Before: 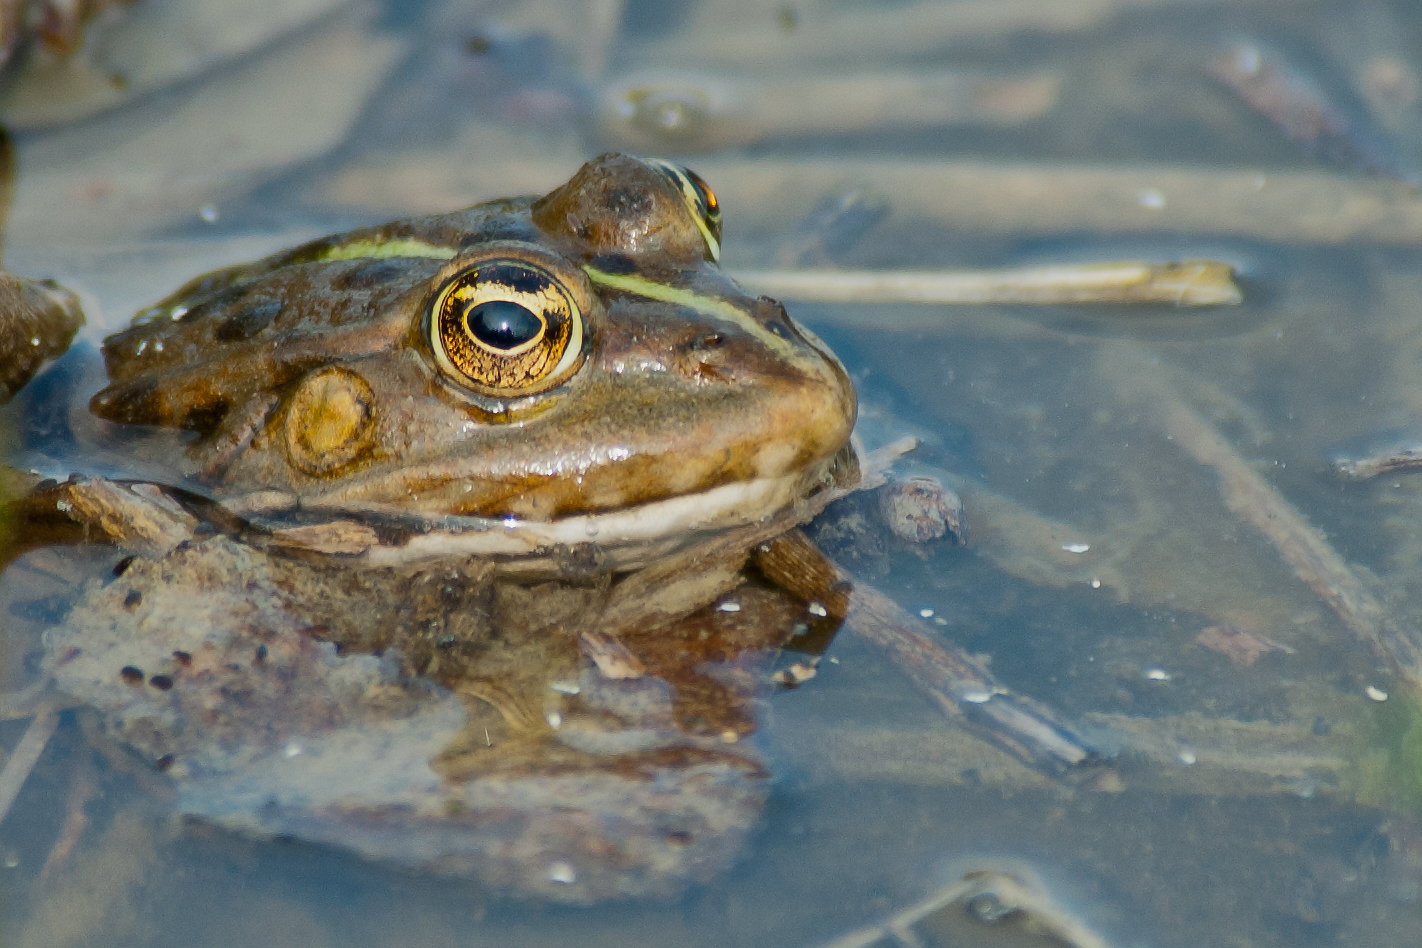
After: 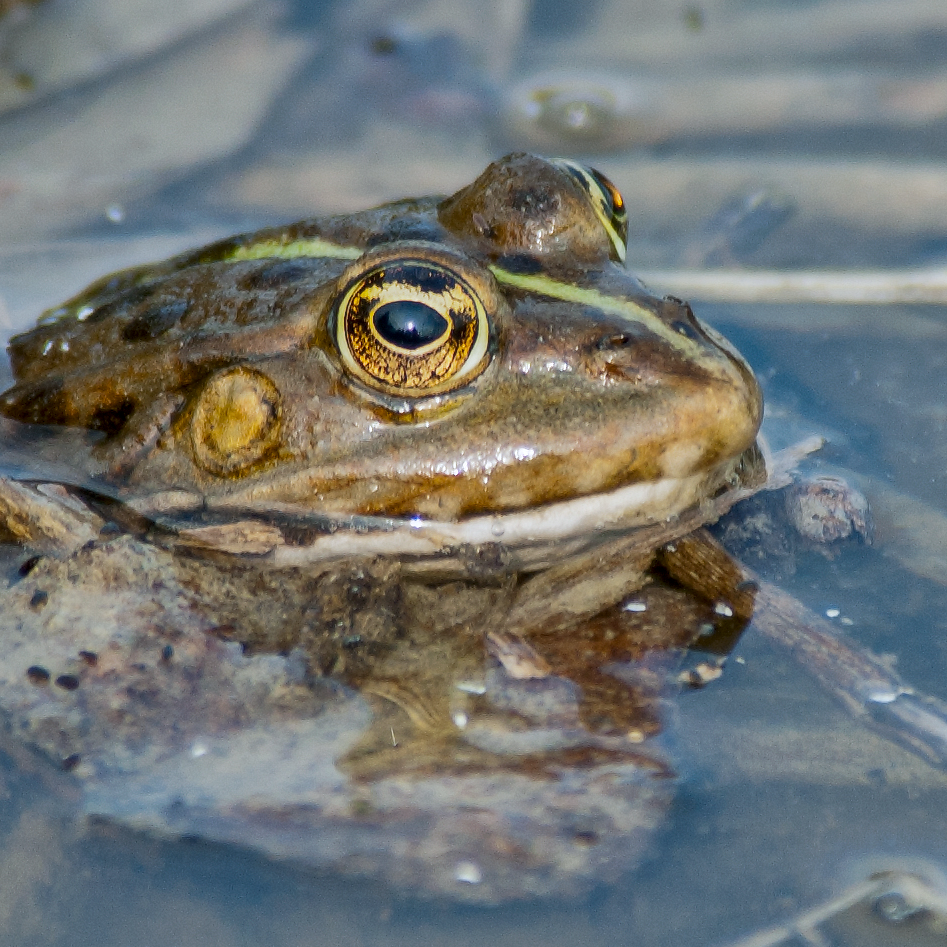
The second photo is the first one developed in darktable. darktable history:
local contrast: on, module defaults
crop and rotate: left 6.617%, right 26.717%
white balance: red 0.984, blue 1.059
